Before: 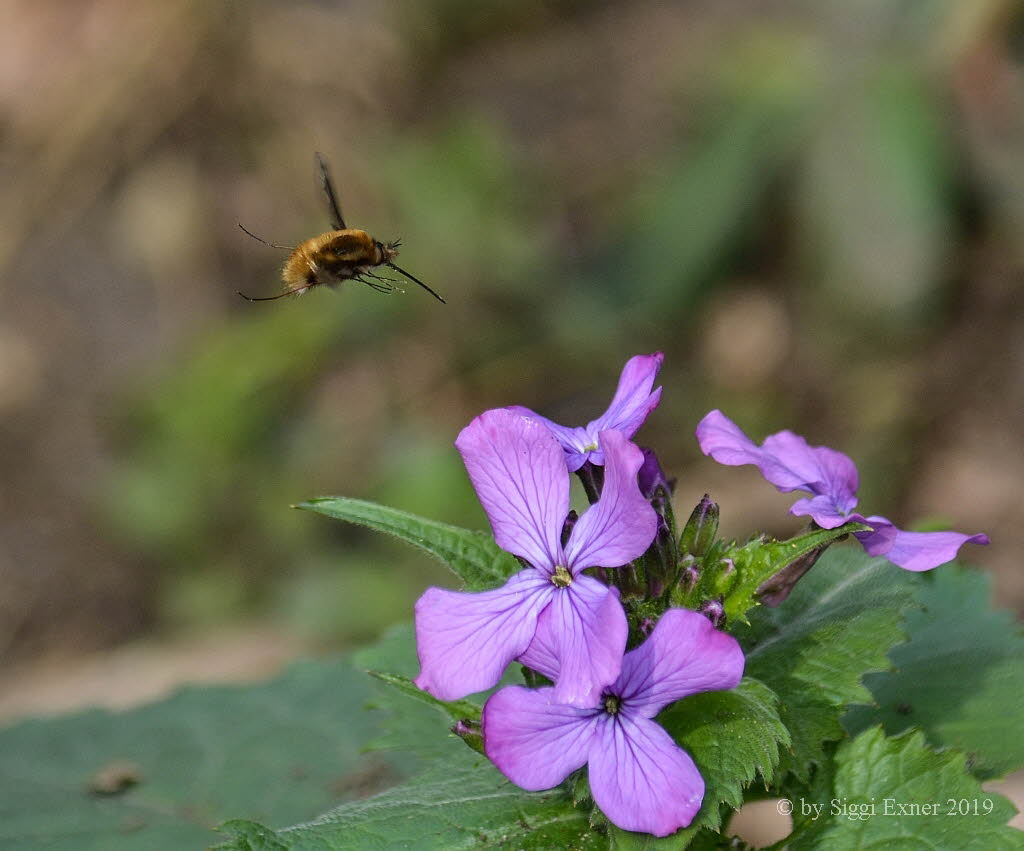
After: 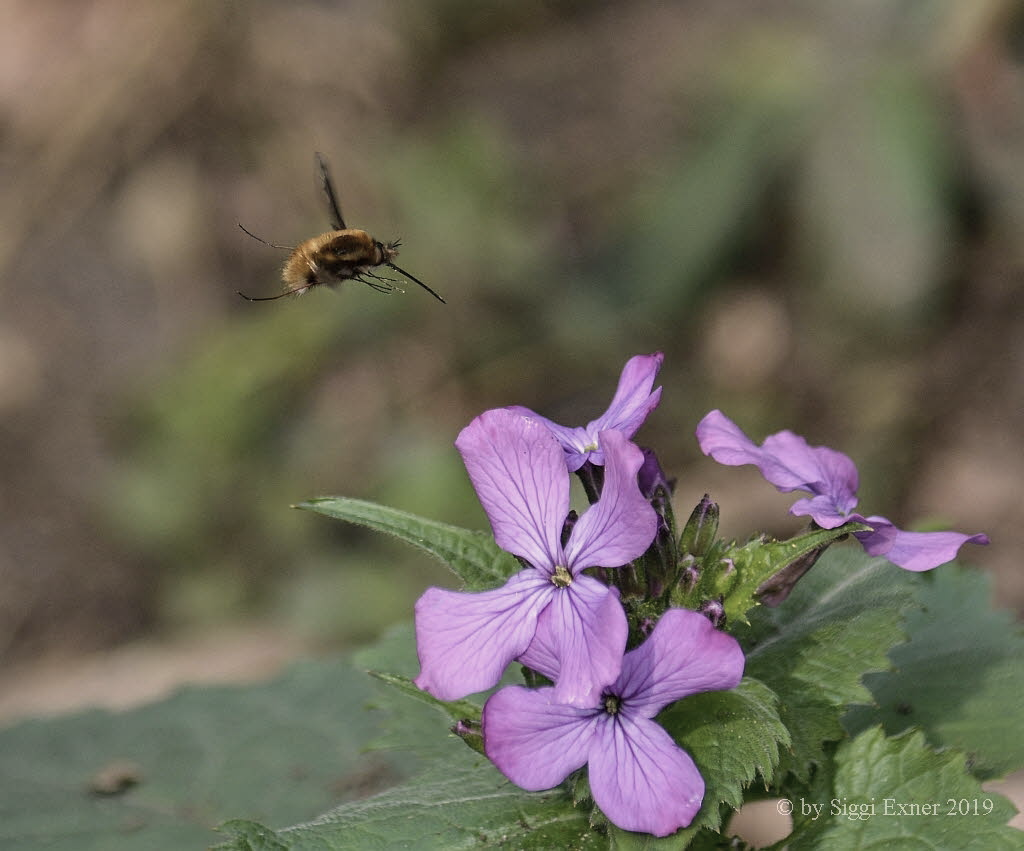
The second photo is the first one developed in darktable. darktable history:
color correction: highlights a* 5.54, highlights b* 5.22, saturation 0.652
